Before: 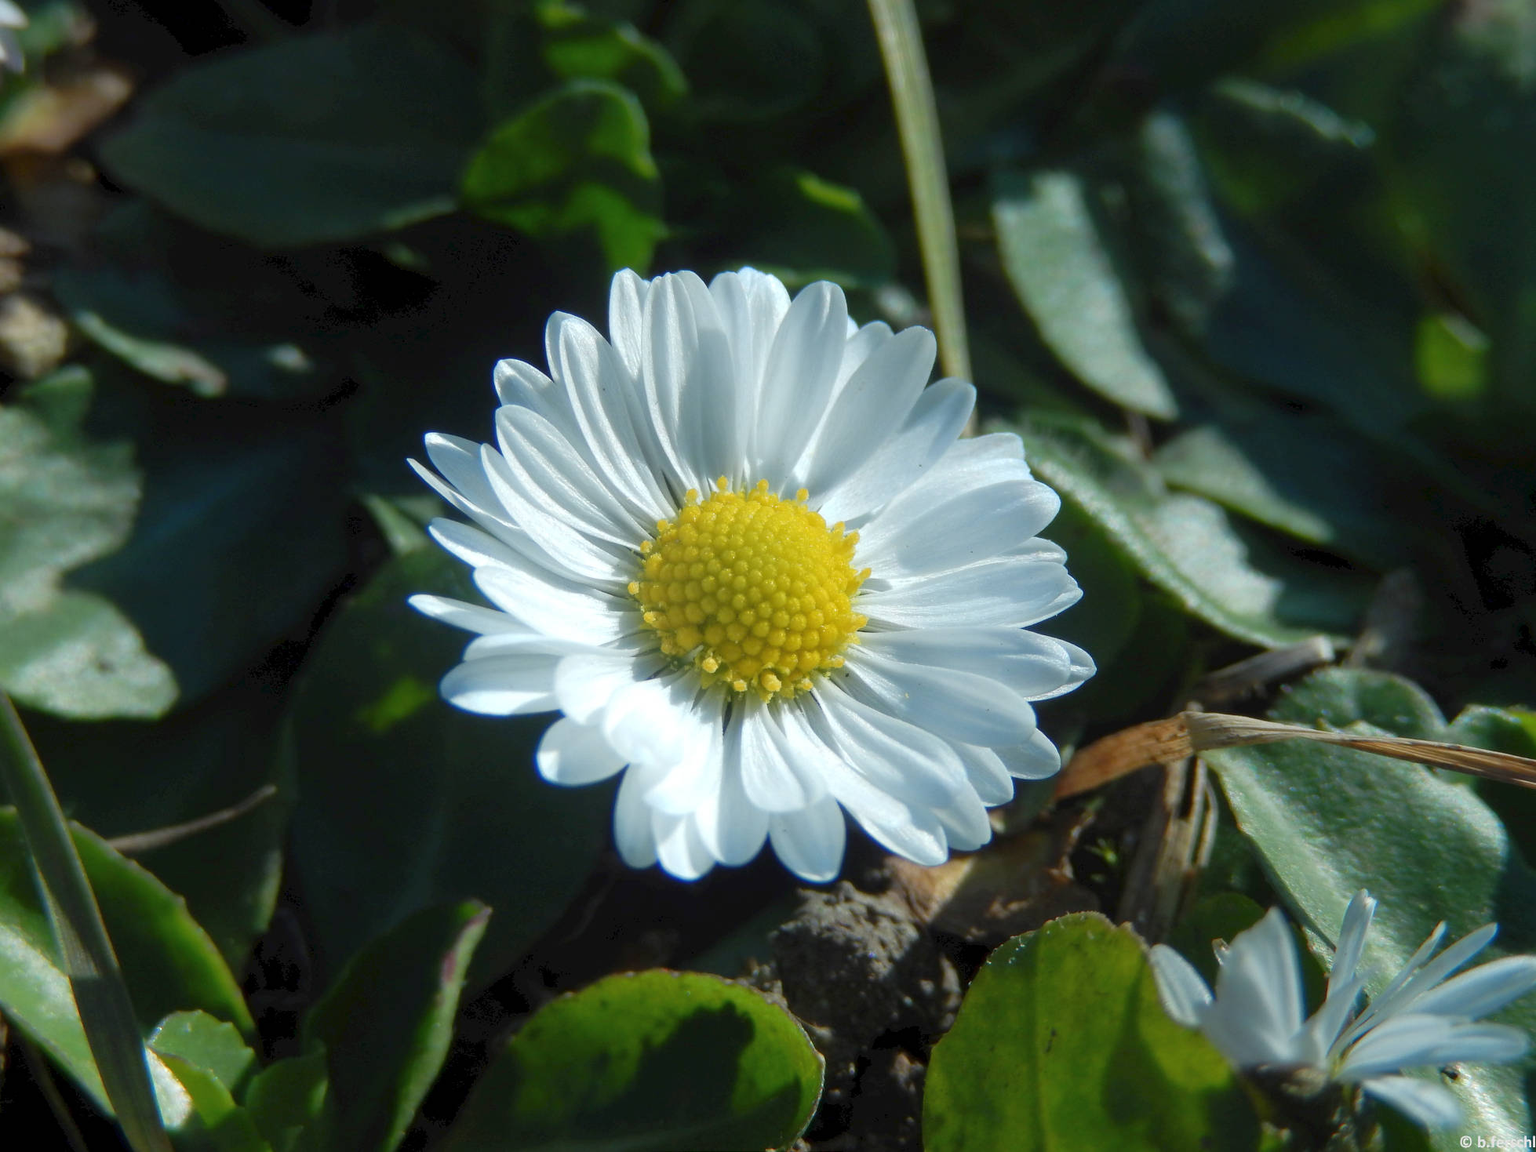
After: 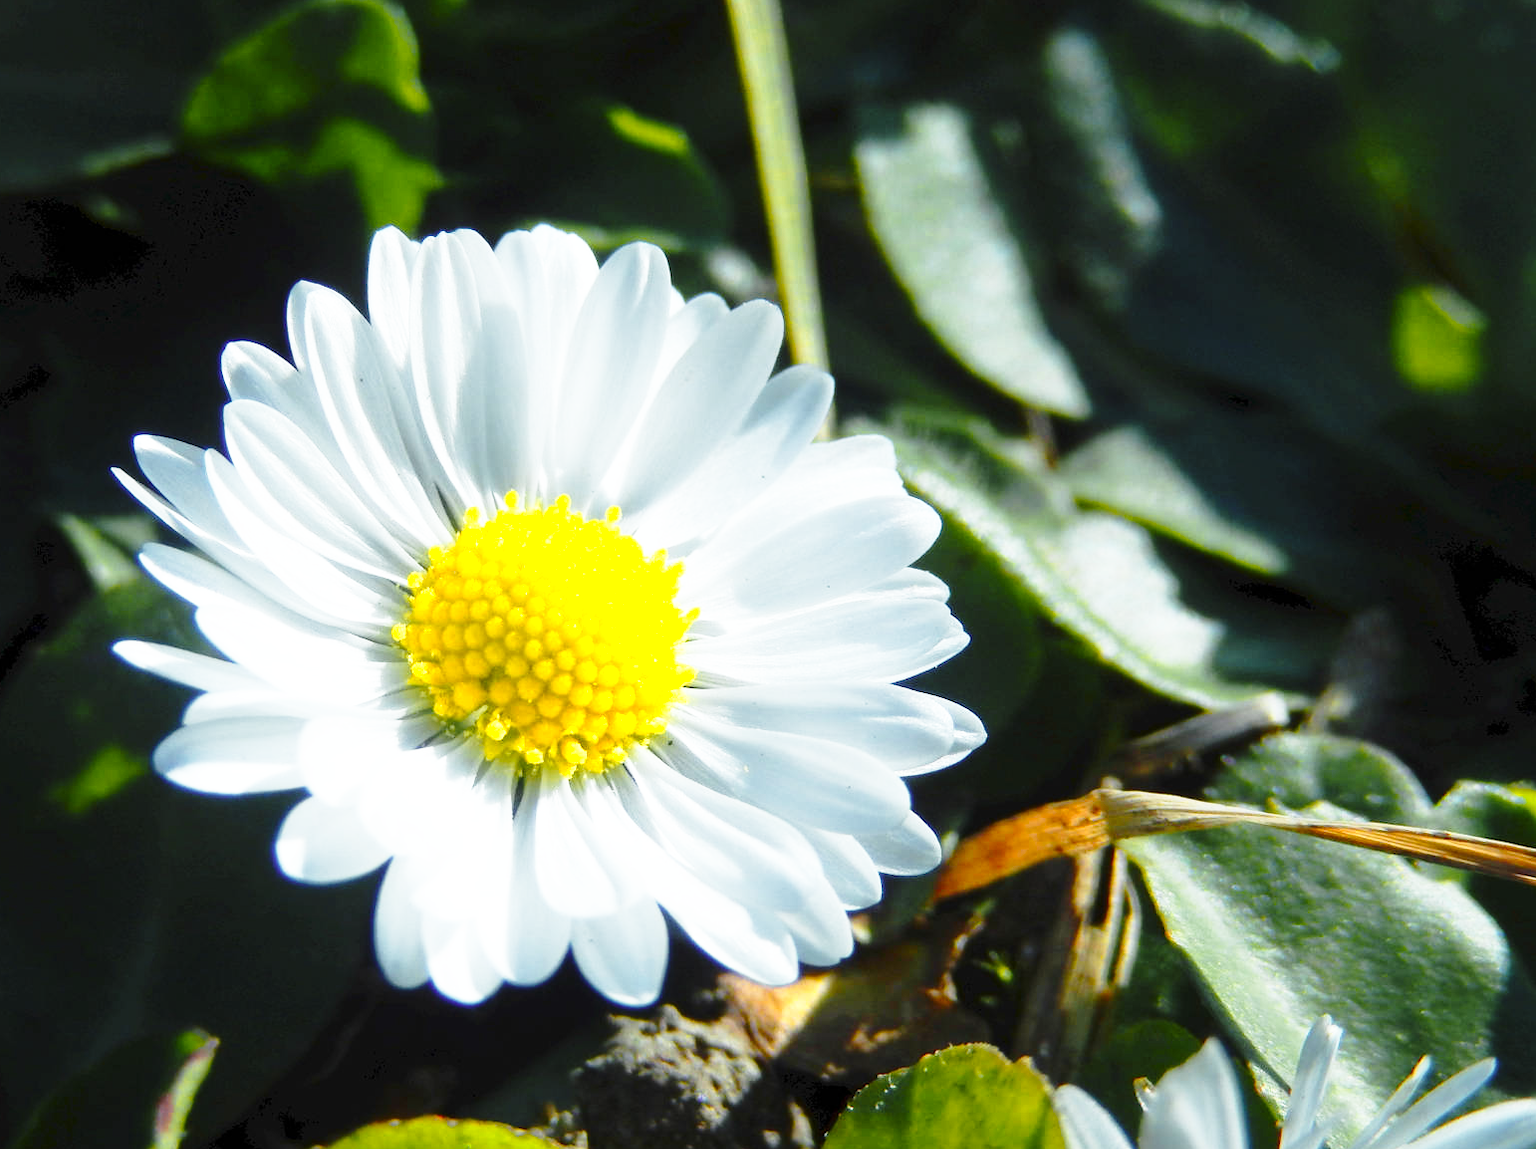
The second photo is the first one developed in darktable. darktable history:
base curve: curves: ch0 [(0, 0) (0.026, 0.03) (0.109, 0.232) (0.351, 0.748) (0.669, 0.968) (1, 1)], preserve colors none
crop and rotate: left 20.829%, top 7.856%, right 0.367%, bottom 13.587%
color zones: curves: ch0 [(0, 0.511) (0.143, 0.531) (0.286, 0.56) (0.429, 0.5) (0.571, 0.5) (0.714, 0.5) (0.857, 0.5) (1, 0.5)]; ch1 [(0, 0.525) (0.143, 0.705) (0.286, 0.715) (0.429, 0.35) (0.571, 0.35) (0.714, 0.35) (0.857, 0.4) (1, 0.4)]; ch2 [(0, 0.572) (0.143, 0.512) (0.286, 0.473) (0.429, 0.45) (0.571, 0.5) (0.714, 0.5) (0.857, 0.518) (1, 0.518)]
